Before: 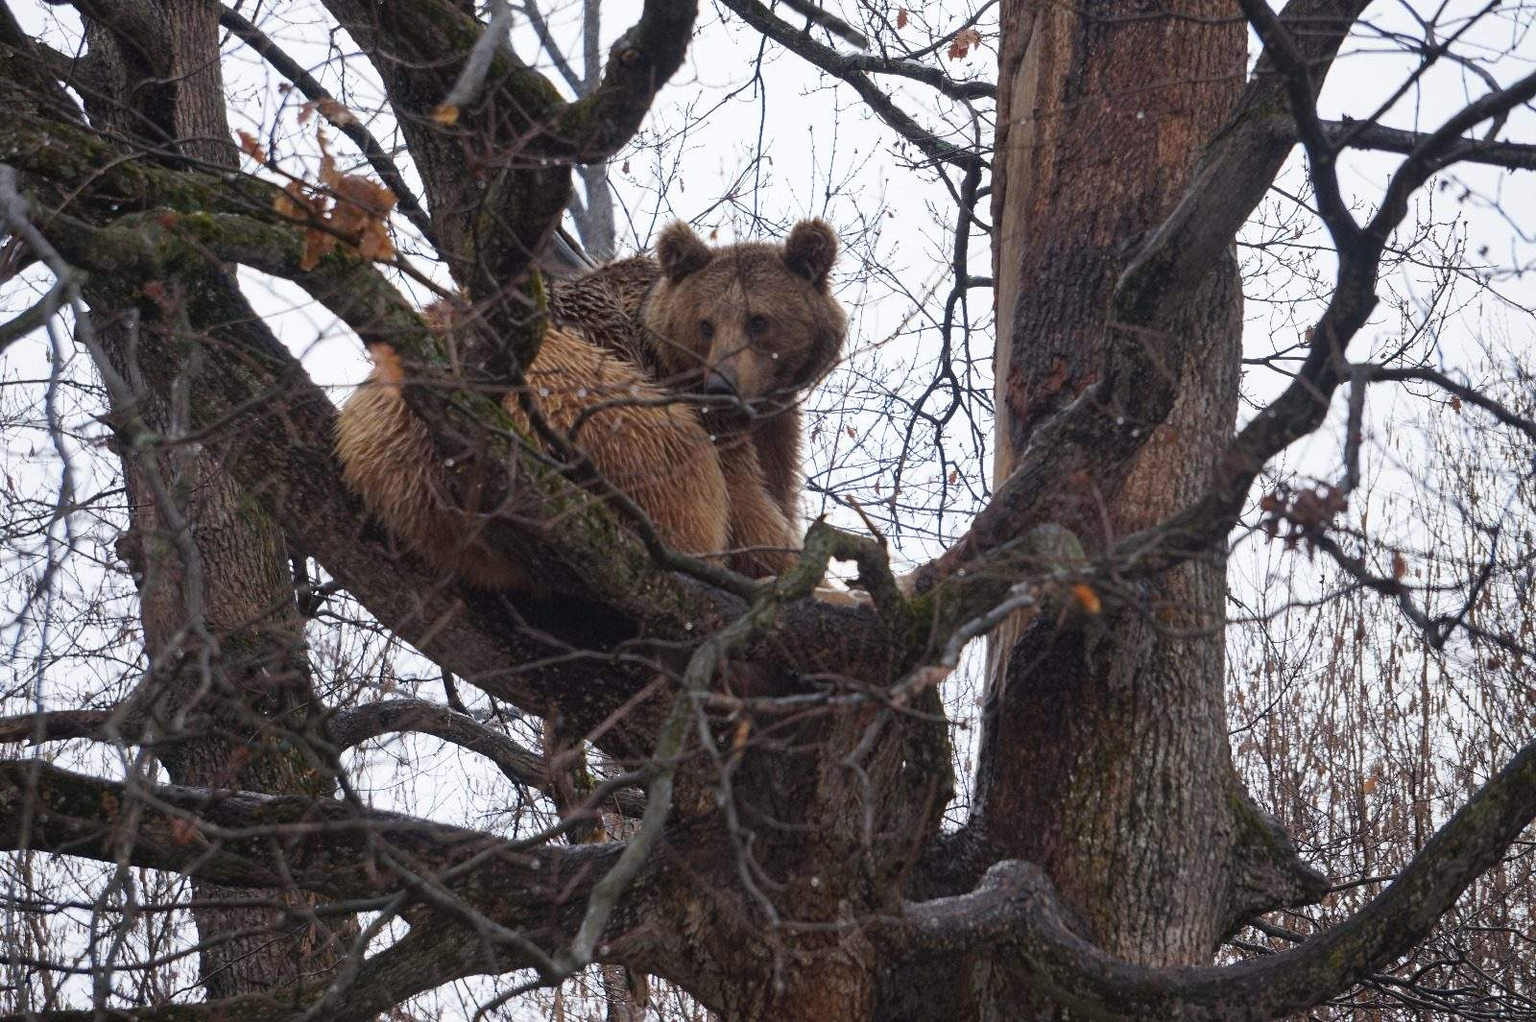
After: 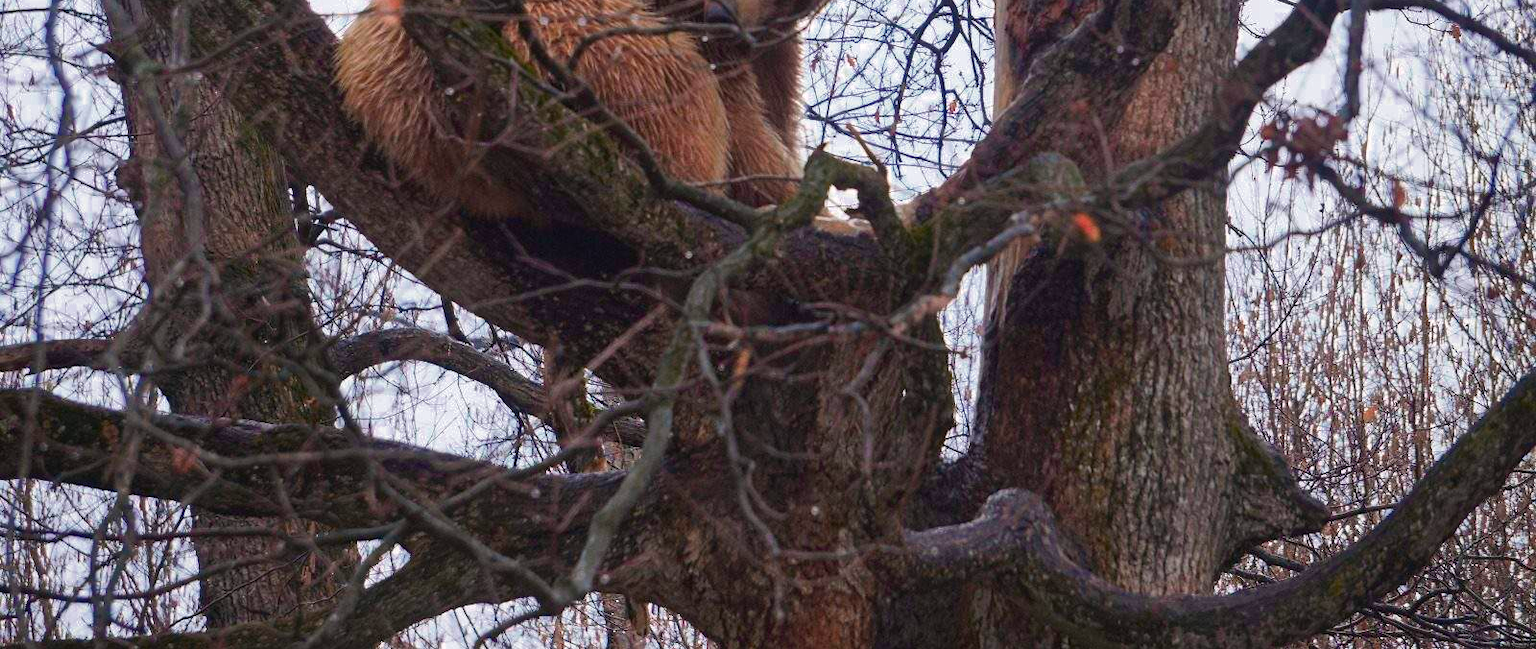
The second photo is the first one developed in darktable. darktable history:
crop and rotate: top 36.356%
tone equalizer: edges refinement/feathering 500, mask exposure compensation -1.57 EV, preserve details guided filter
color zones: curves: ch0 [(0, 0.553) (0.123, 0.58) (0.23, 0.419) (0.468, 0.155) (0.605, 0.132) (0.723, 0.063) (0.833, 0.172) (0.921, 0.468)]; ch1 [(0.025, 0.645) (0.229, 0.584) (0.326, 0.551) (0.537, 0.446) (0.599, 0.911) (0.708, 1) (0.805, 0.944)]; ch2 [(0.086, 0.468) (0.254, 0.464) (0.638, 0.564) (0.702, 0.592) (0.768, 0.564)], mix 101.89%
